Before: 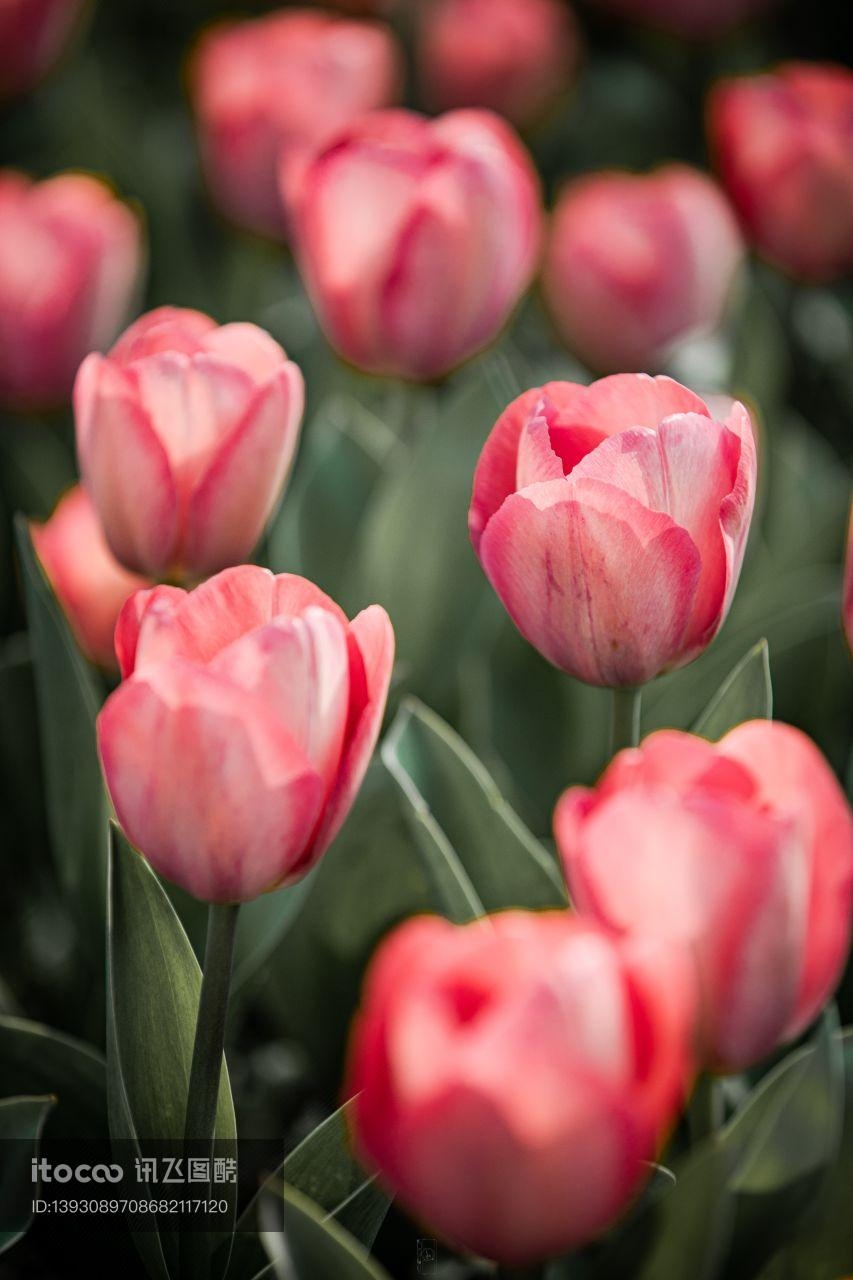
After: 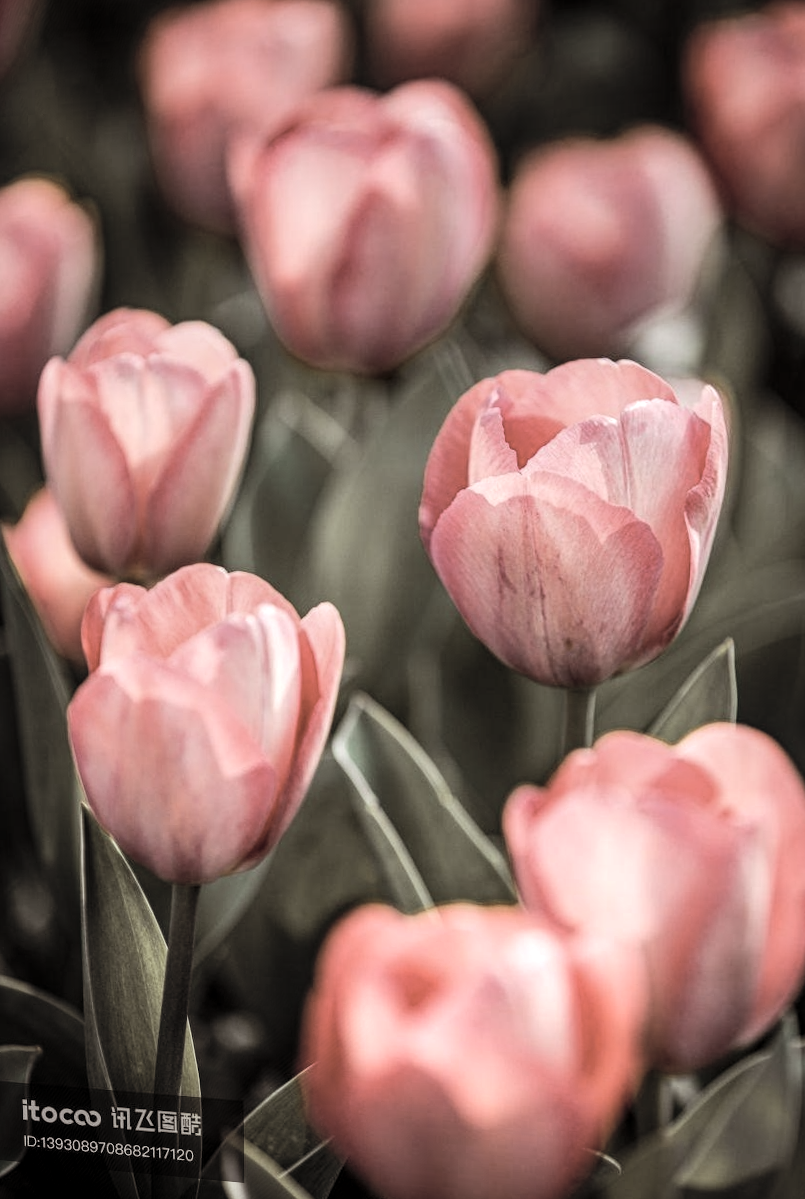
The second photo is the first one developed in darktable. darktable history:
rotate and perspective: rotation 0.062°, lens shift (vertical) 0.115, lens shift (horizontal) -0.133, crop left 0.047, crop right 0.94, crop top 0.061, crop bottom 0.94
rgb levels: mode RGB, independent channels, levels [[0, 0.5, 1], [0, 0.521, 1], [0, 0.536, 1]]
contrast brightness saturation: brightness 0.18, saturation -0.5
local contrast: on, module defaults
white balance: emerald 1
tone equalizer: -8 EV -0.75 EV, -7 EV -0.7 EV, -6 EV -0.6 EV, -5 EV -0.4 EV, -3 EV 0.4 EV, -2 EV 0.6 EV, -1 EV 0.7 EV, +0 EV 0.75 EV, edges refinement/feathering 500, mask exposure compensation -1.57 EV, preserve details no
graduated density: rotation 5.63°, offset 76.9
